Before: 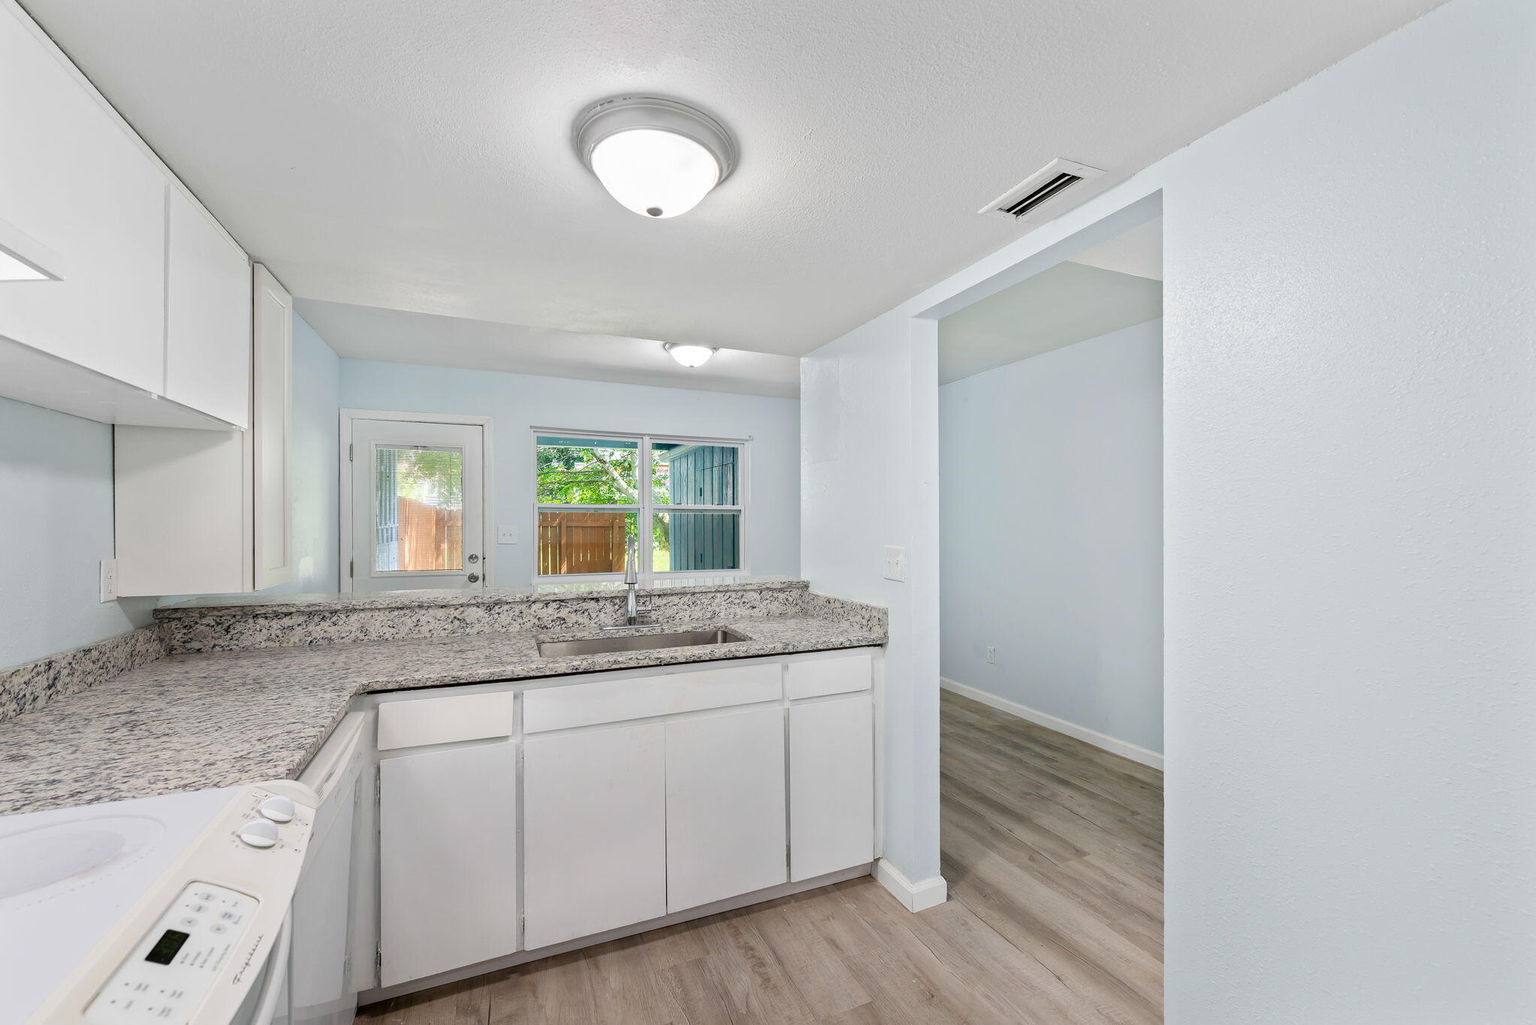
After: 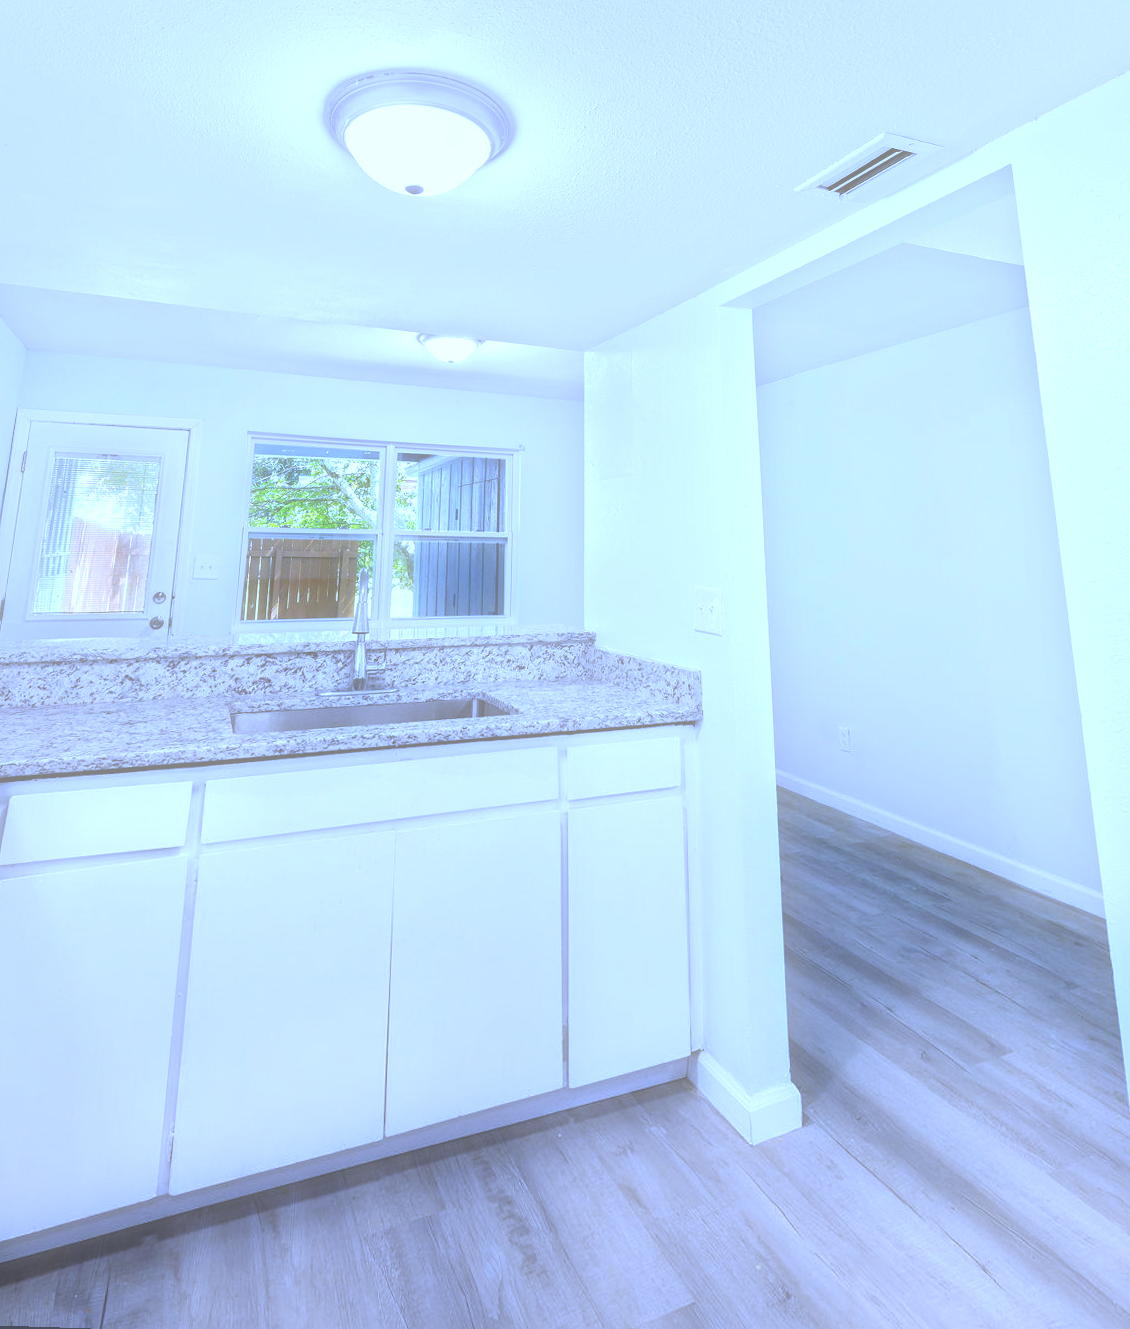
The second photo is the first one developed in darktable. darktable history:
white balance: red 0.766, blue 1.537
rotate and perspective: rotation 0.72°, lens shift (vertical) -0.352, lens shift (horizontal) -0.051, crop left 0.152, crop right 0.859, crop top 0.019, crop bottom 0.964
crop and rotate: left 15.546%, right 17.787%
soften: size 60.24%, saturation 65.46%, brightness 0.506 EV, mix 25.7%
exposure: exposure 0.6 EV, compensate highlight preservation false
